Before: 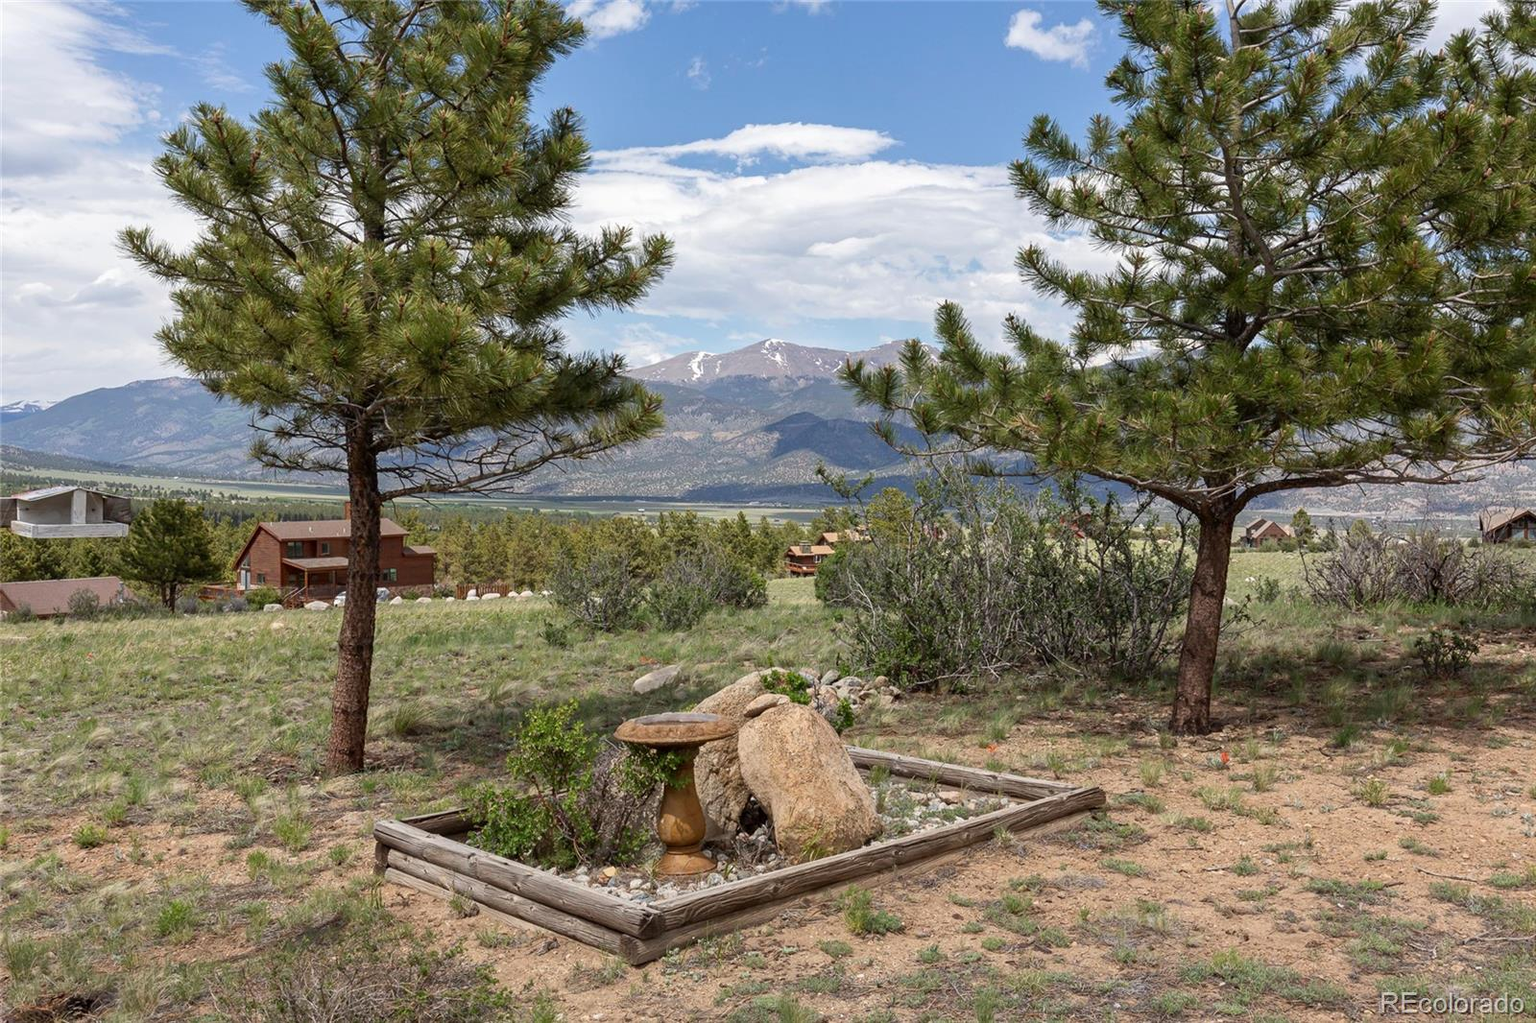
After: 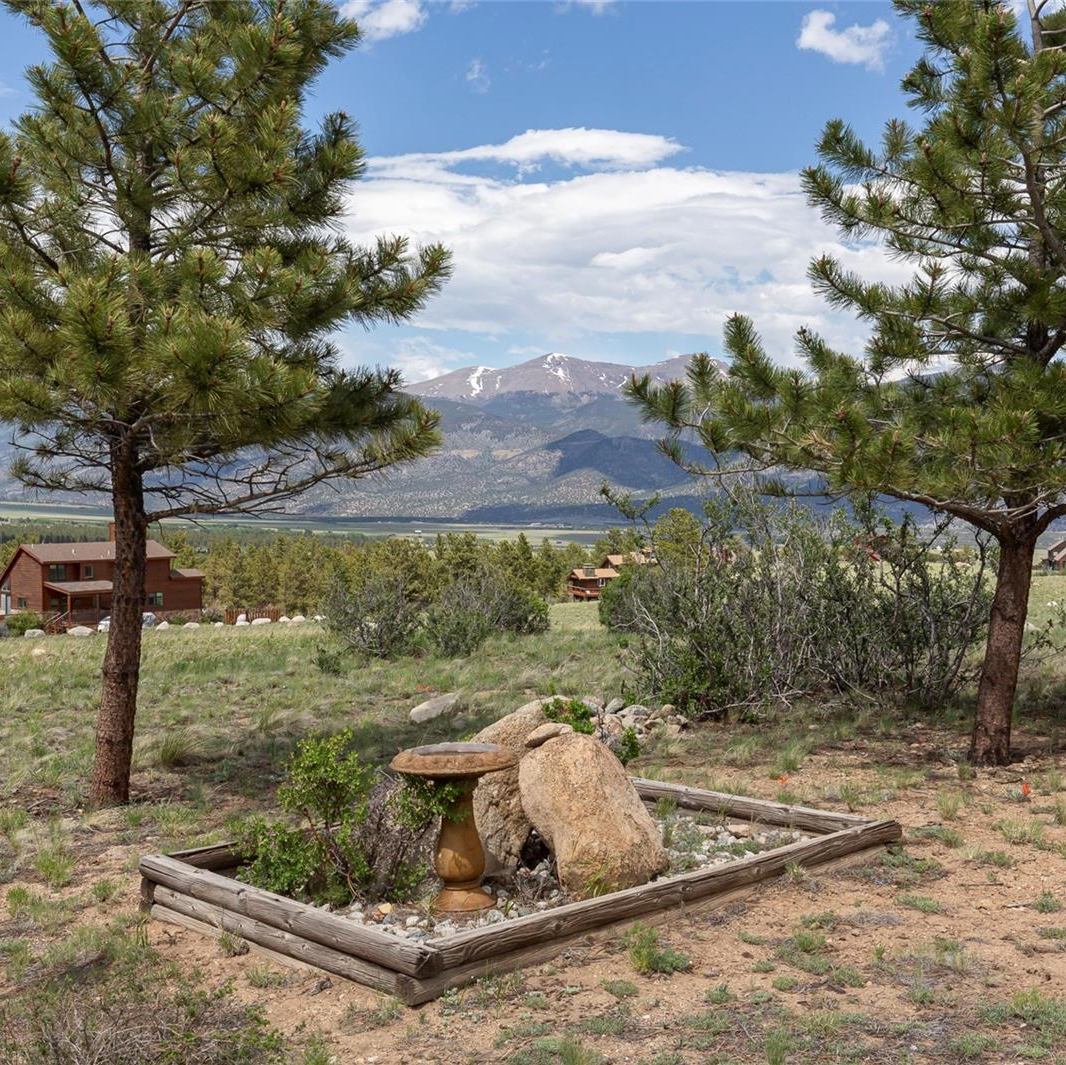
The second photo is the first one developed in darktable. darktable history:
crop and rotate: left 15.647%, right 17.705%
